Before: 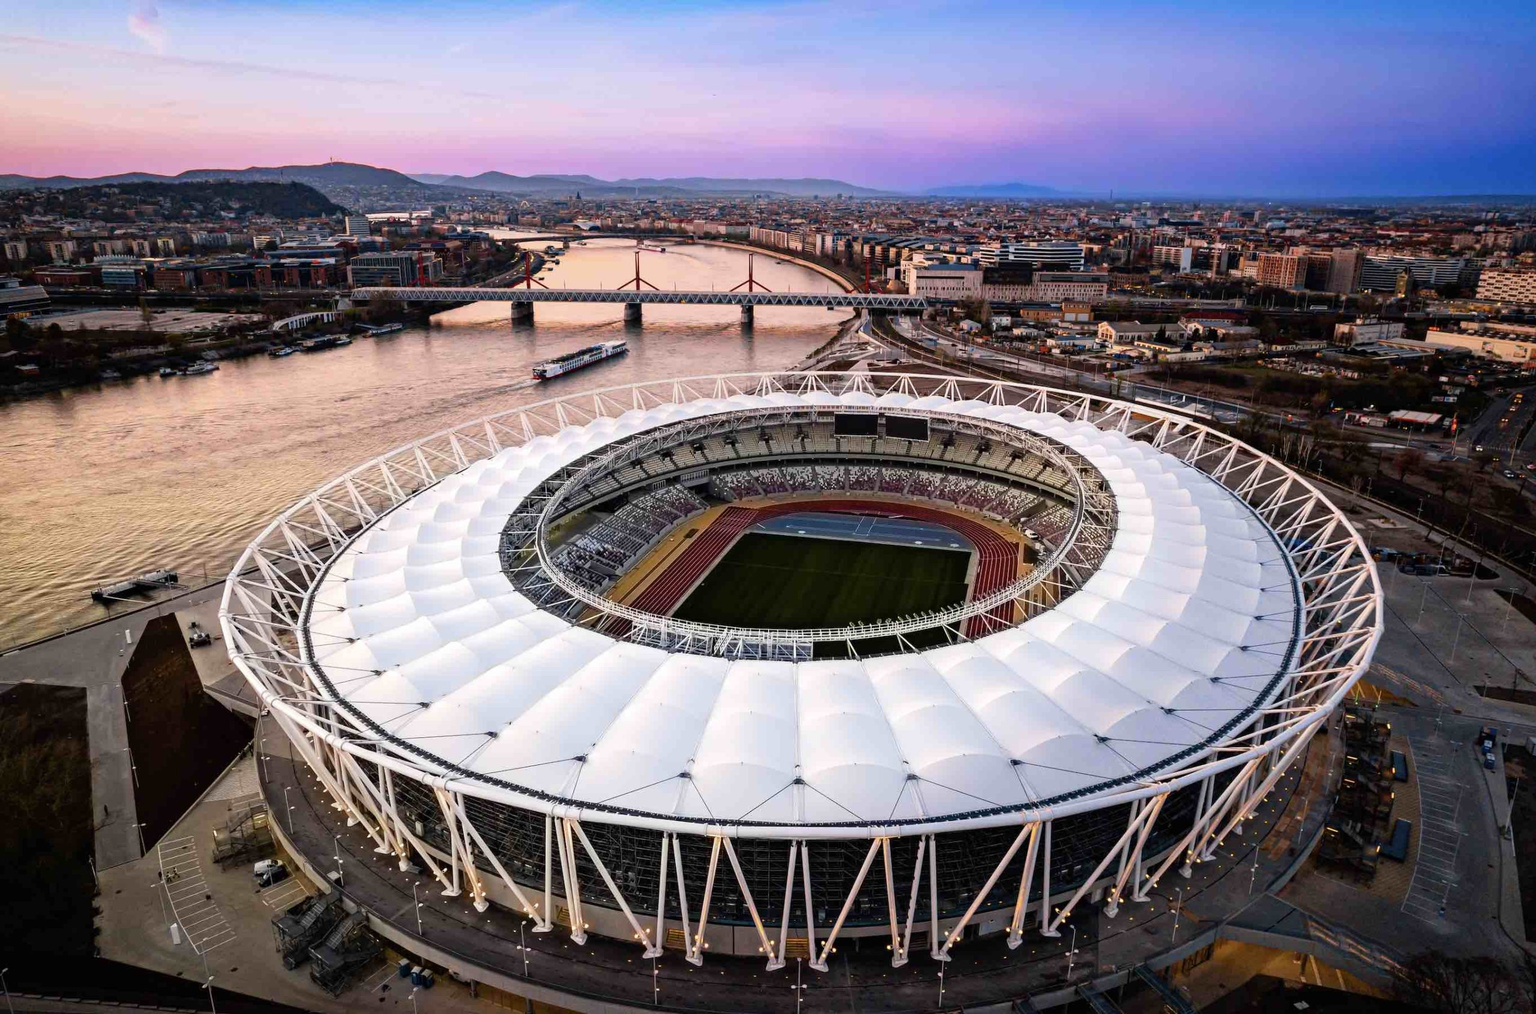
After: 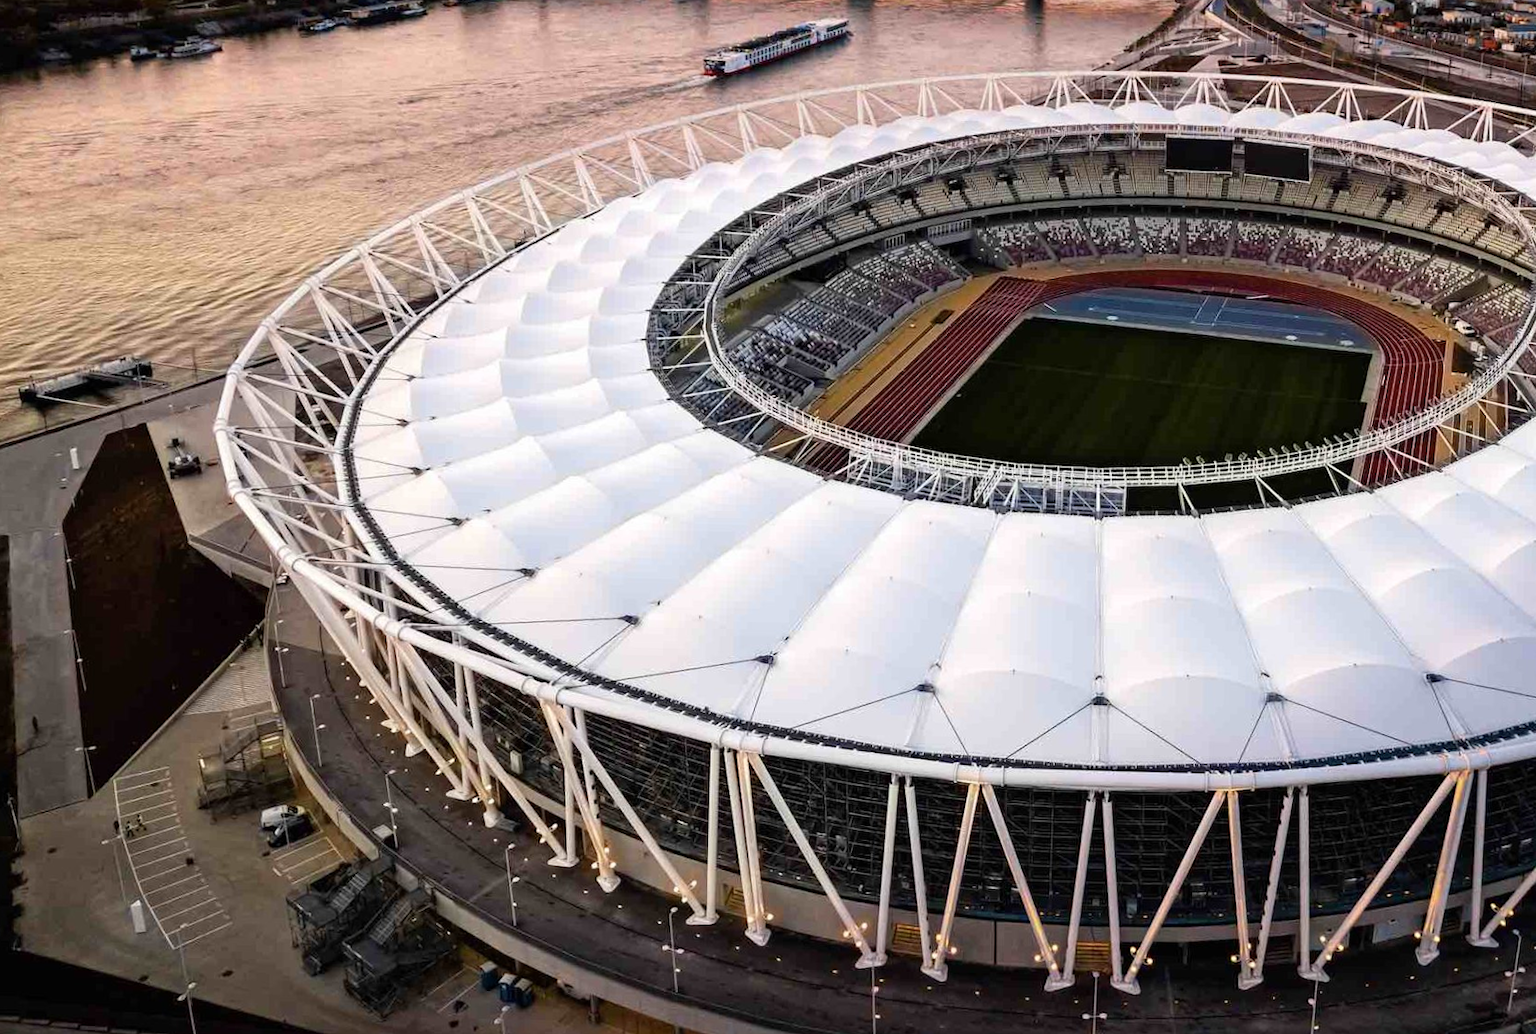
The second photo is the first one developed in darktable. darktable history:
crop and rotate: angle -1.11°, left 3.745%, top 31.664%, right 29.268%
